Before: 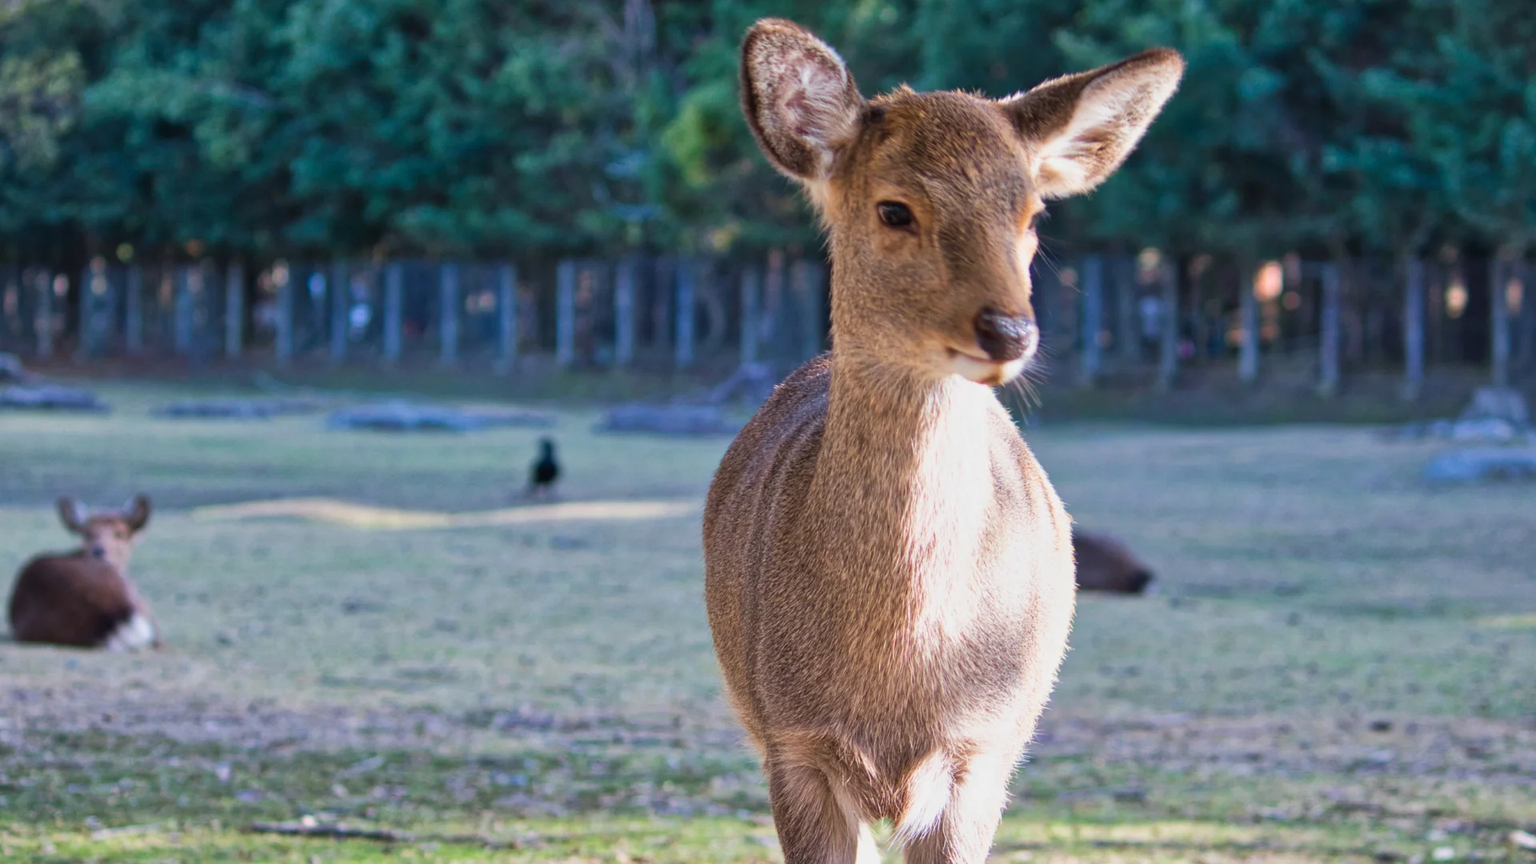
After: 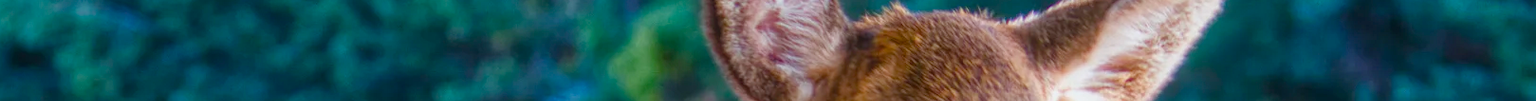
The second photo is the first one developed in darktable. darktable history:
color balance rgb: perceptual saturation grading › global saturation 35%, perceptual saturation grading › highlights -30%, perceptual saturation grading › shadows 35%, perceptual brilliance grading › global brilliance 3%, perceptual brilliance grading › highlights -3%, perceptual brilliance grading › shadows 3%
crop and rotate: left 9.644%, top 9.491%, right 6.021%, bottom 80.509%
local contrast: highlights 73%, shadows 15%, midtone range 0.197
white balance: red 0.988, blue 1.017
